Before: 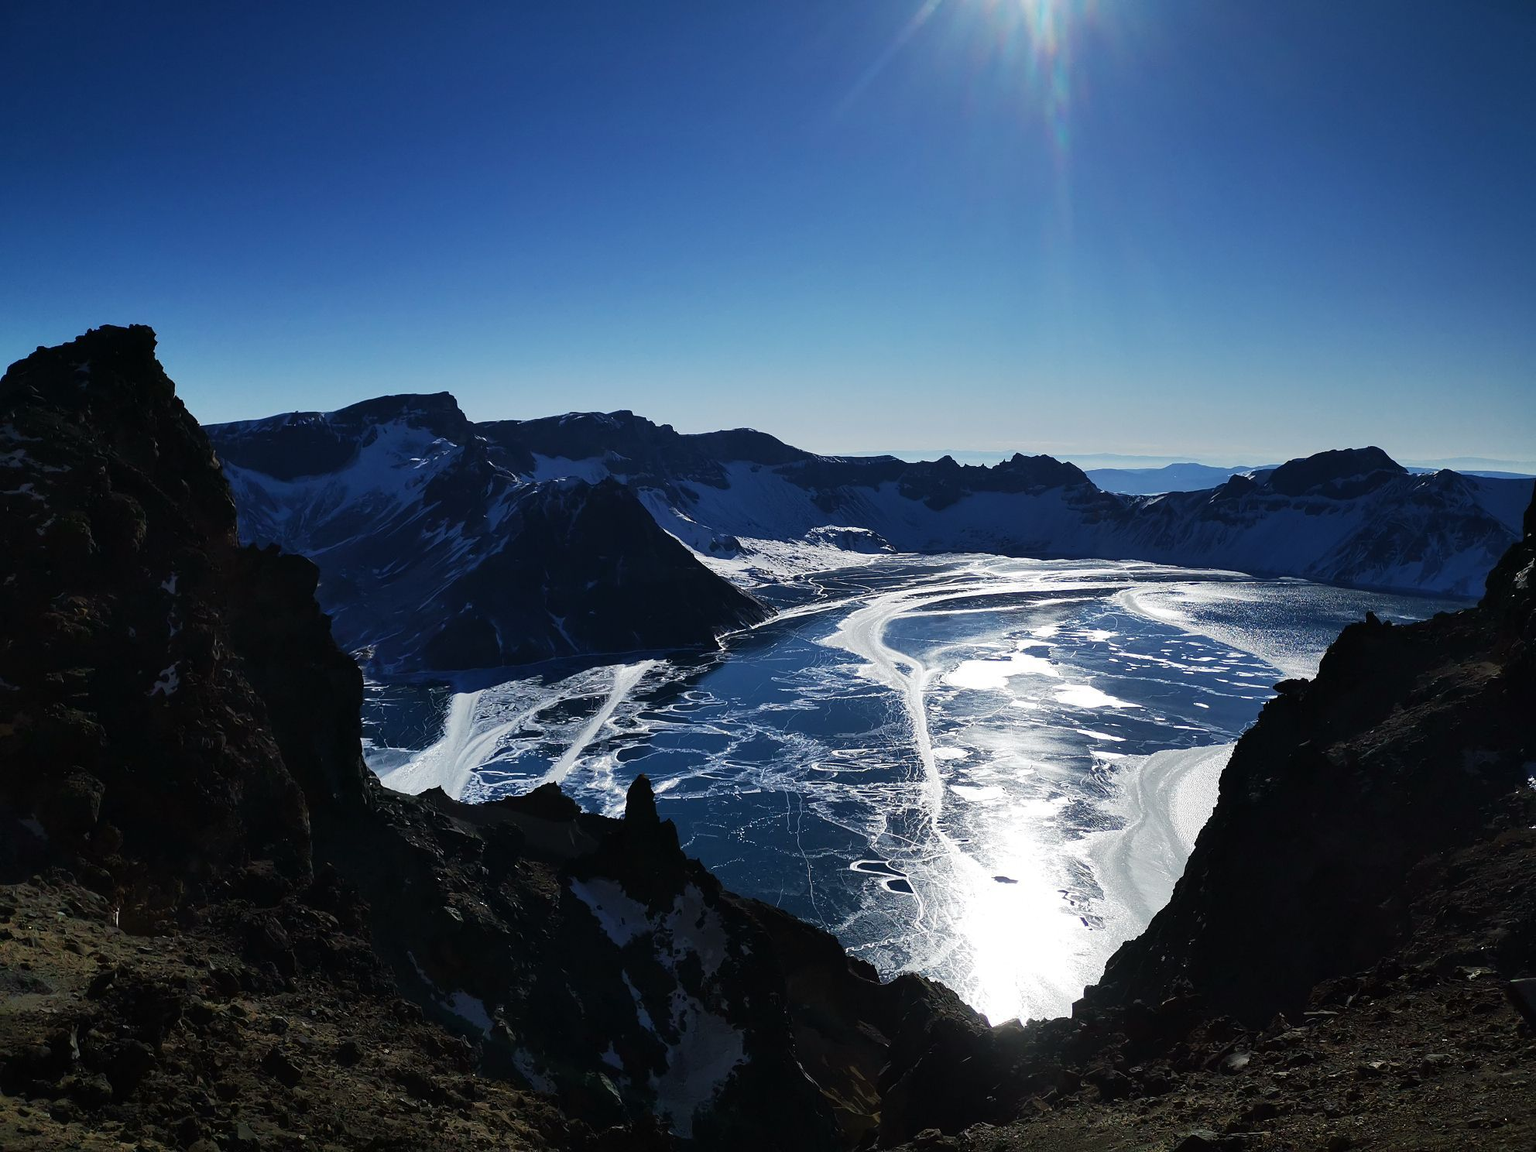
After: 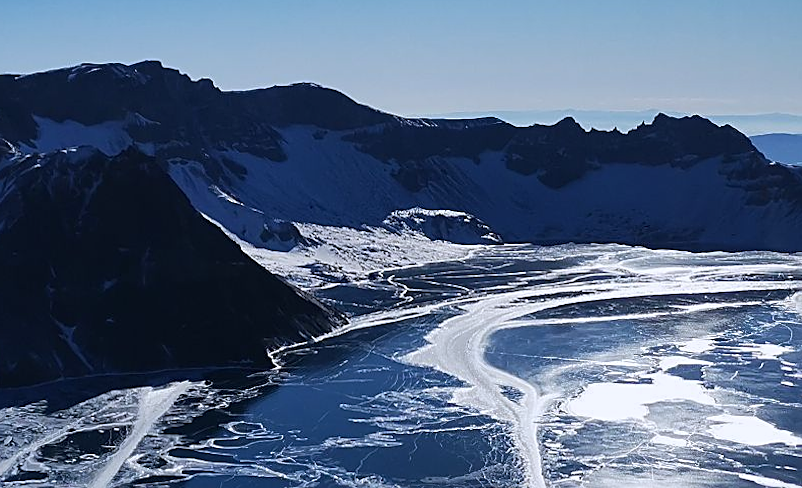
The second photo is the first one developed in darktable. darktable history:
exposure: exposure -0.116 EV, compensate exposure bias true, compensate highlight preservation false
white balance: red 0.984, blue 1.059
sharpen: on, module defaults
crop: left 31.751%, top 32.172%, right 27.8%, bottom 35.83%
rotate and perspective: lens shift (horizontal) -0.055, automatic cropping off
